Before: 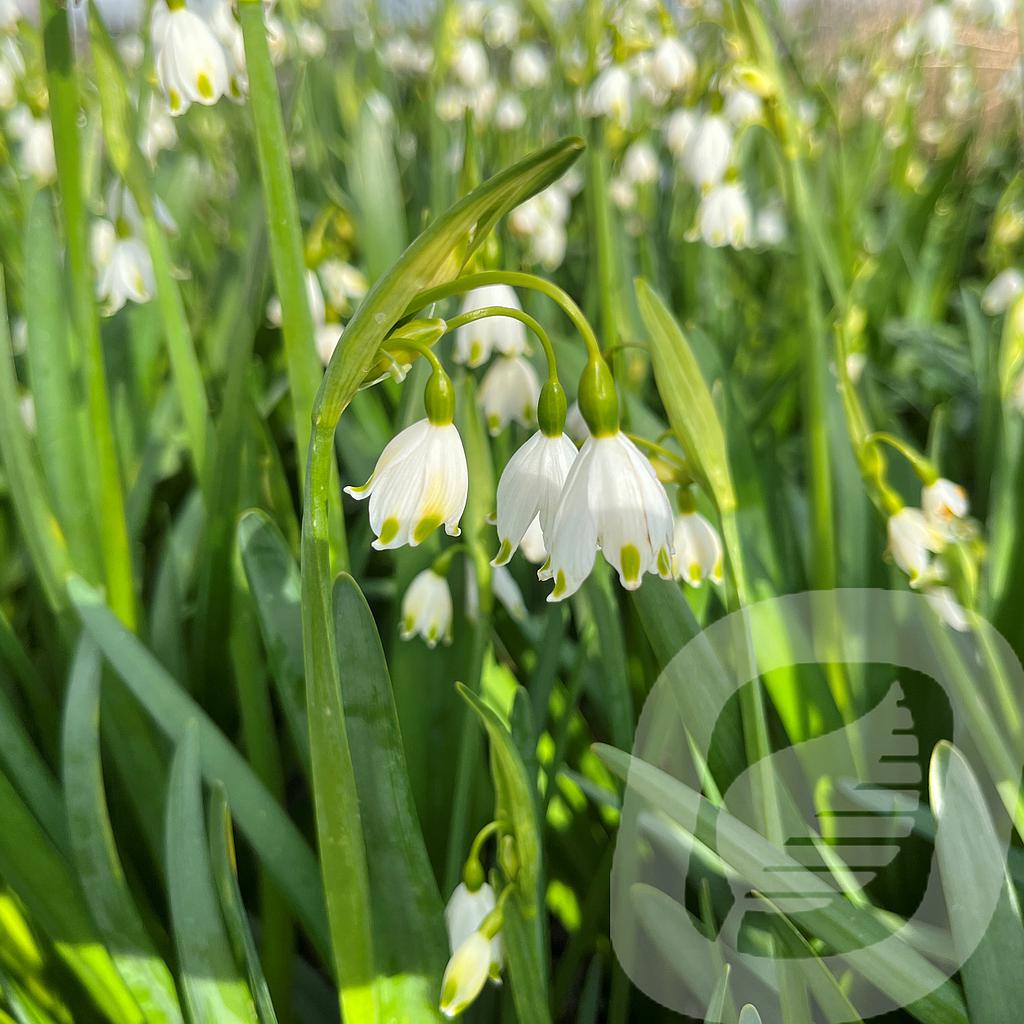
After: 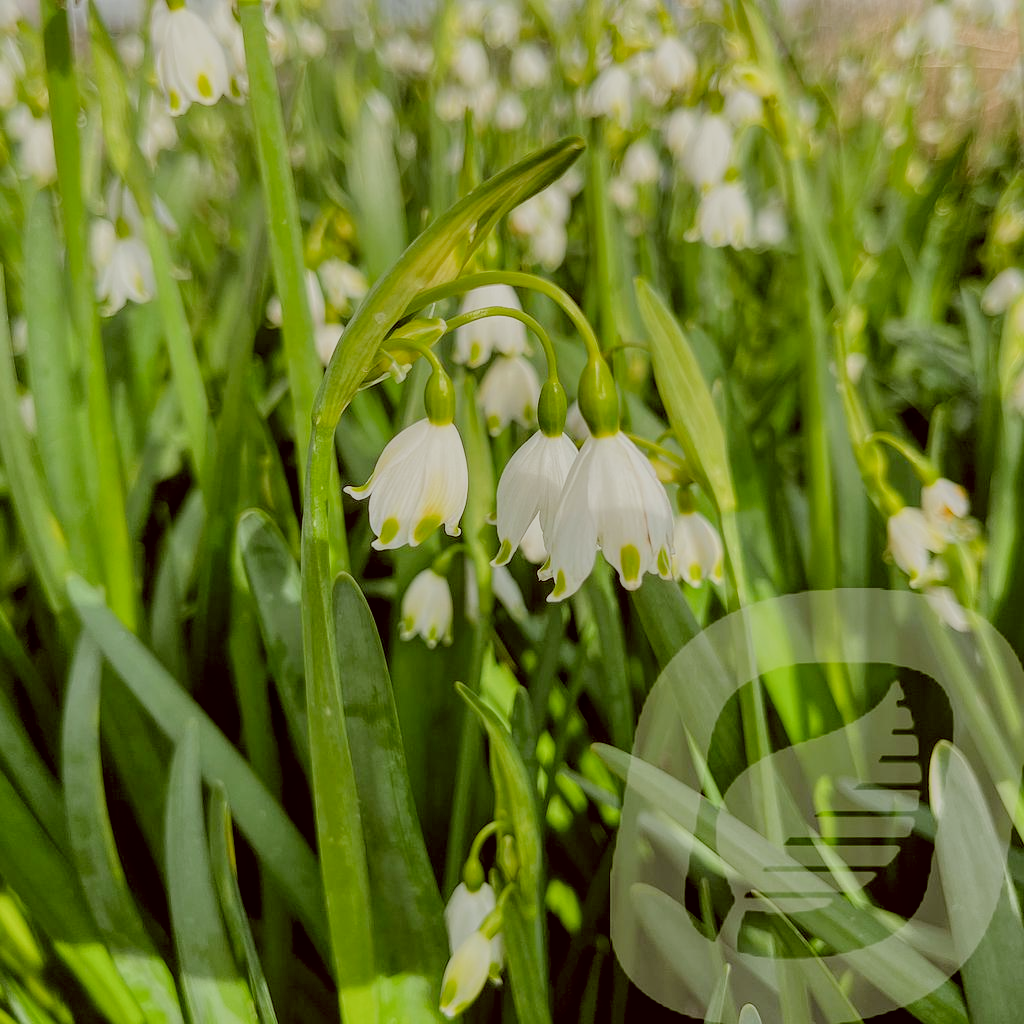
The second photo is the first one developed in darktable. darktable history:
color correction: highlights a* -0.619, highlights b* 0.153, shadows a* 4.51, shadows b* 20.44
filmic rgb: middle gray luminance 18.06%, black relative exposure -7.51 EV, white relative exposure 8.47 EV, threshold 5.96 EV, target black luminance 0%, hardness 2.23, latitude 19.18%, contrast 0.877, highlights saturation mix 5.68%, shadows ↔ highlights balance 10.37%, enable highlight reconstruction true
local contrast: on, module defaults
